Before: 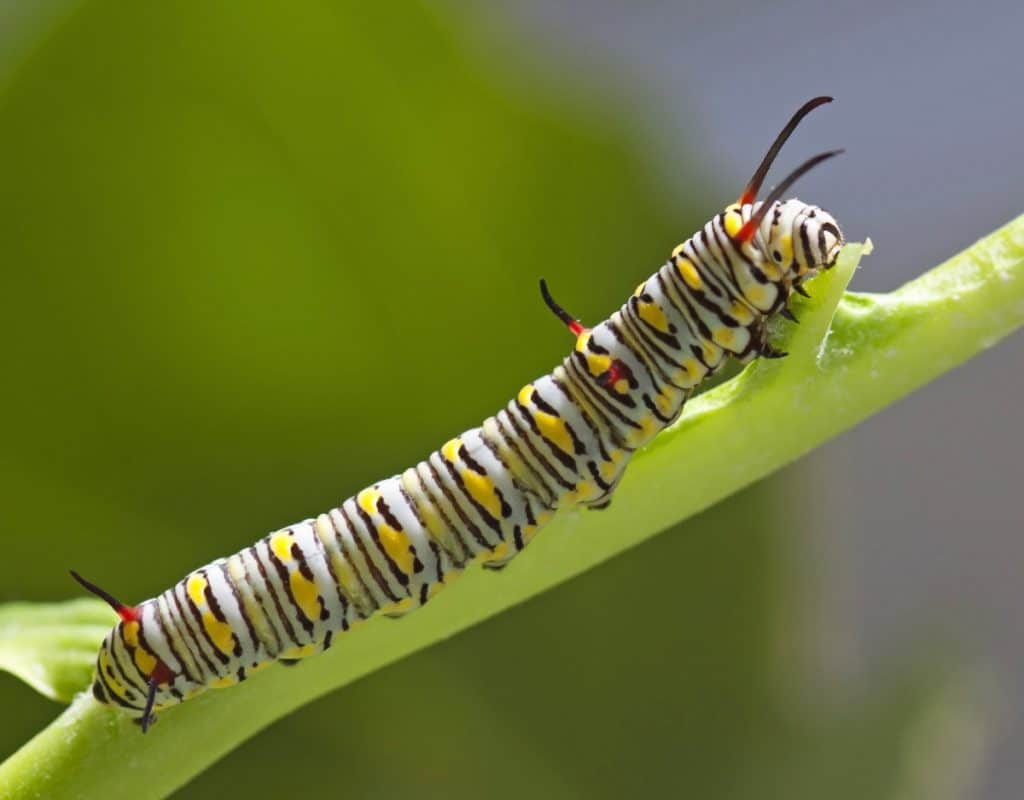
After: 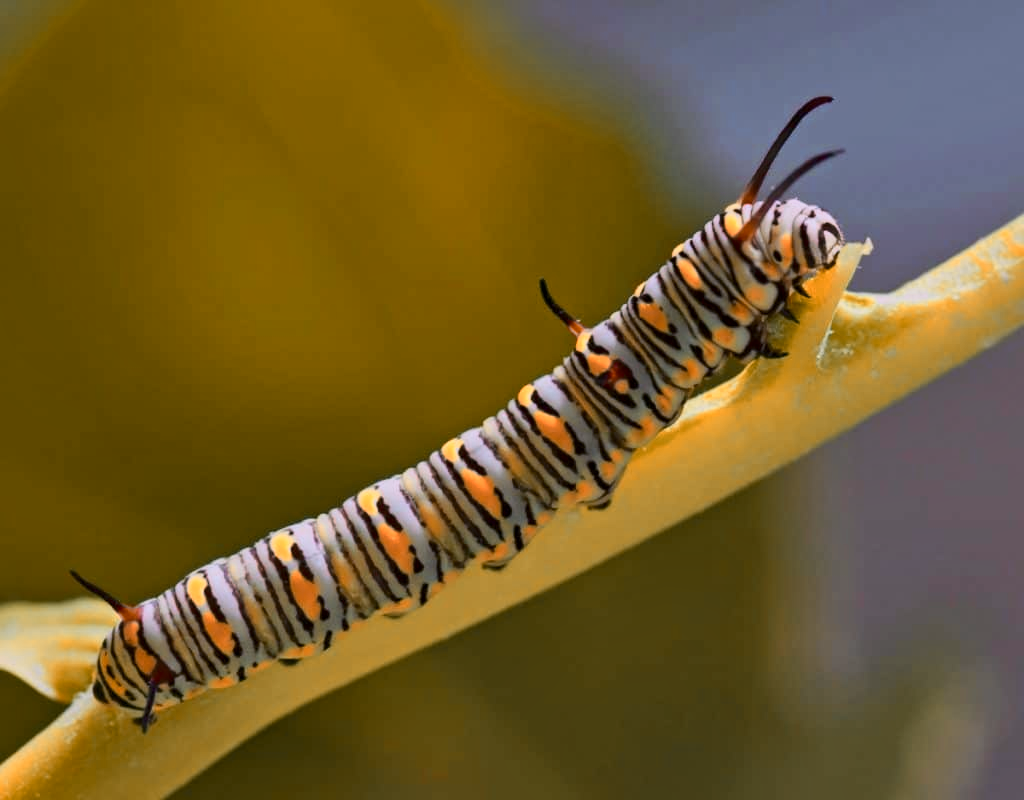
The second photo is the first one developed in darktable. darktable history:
white balance: red 1.05, blue 1.072
local contrast: mode bilateral grid, contrast 20, coarseness 50, detail 144%, midtone range 0.2
exposure: black level correction 0, exposure -0.766 EV, compensate highlight preservation false
color zones: curves: ch0 [(0.009, 0.528) (0.136, 0.6) (0.255, 0.586) (0.39, 0.528) (0.522, 0.584) (0.686, 0.736) (0.849, 0.561)]; ch1 [(0.045, 0.781) (0.14, 0.416) (0.257, 0.695) (0.442, 0.032) (0.738, 0.338) (0.818, 0.632) (0.891, 0.741) (1, 0.704)]; ch2 [(0, 0.667) (0.141, 0.52) (0.26, 0.37) (0.474, 0.432) (0.743, 0.286)]
